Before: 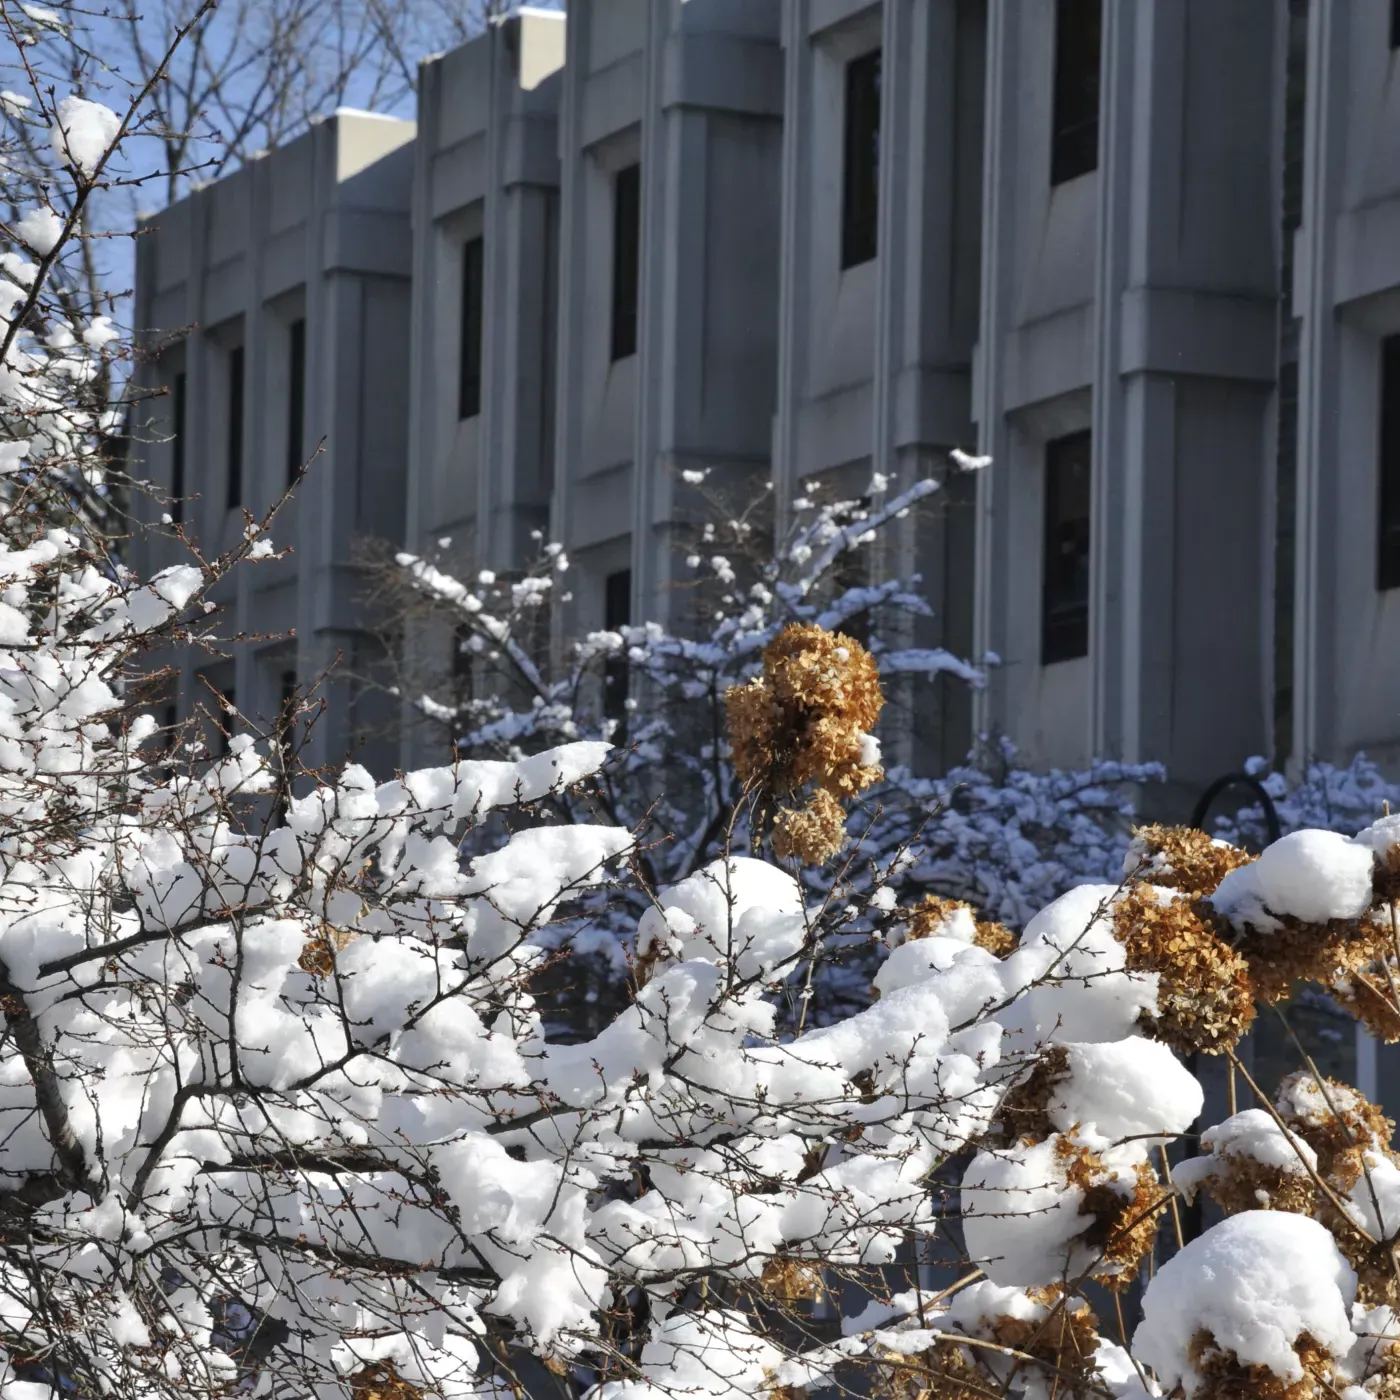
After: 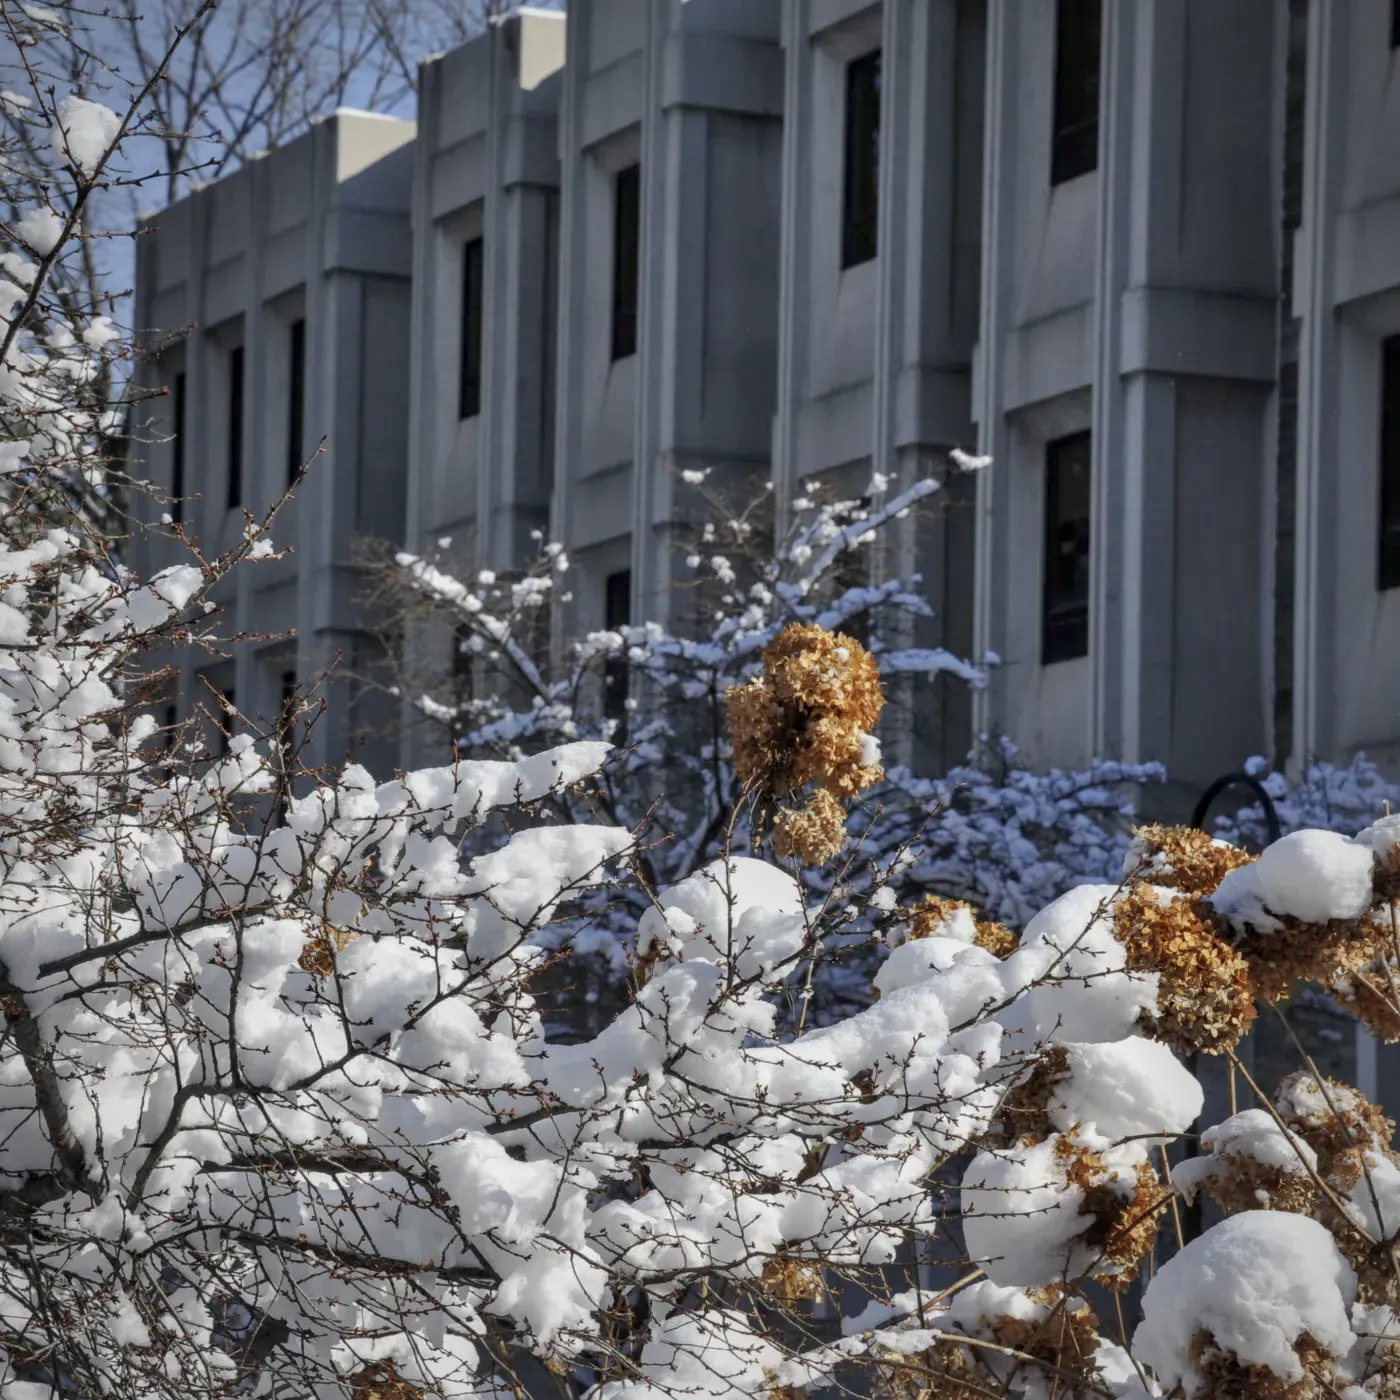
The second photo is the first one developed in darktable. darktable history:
shadows and highlights: on, module defaults
base curve: curves: ch0 [(0, 0) (0.297, 0.298) (1, 1)], preserve colors none
vignetting: fall-off radius 81.94%
exposure: exposure -0.293 EV, compensate highlight preservation false
local contrast: detail 130%
